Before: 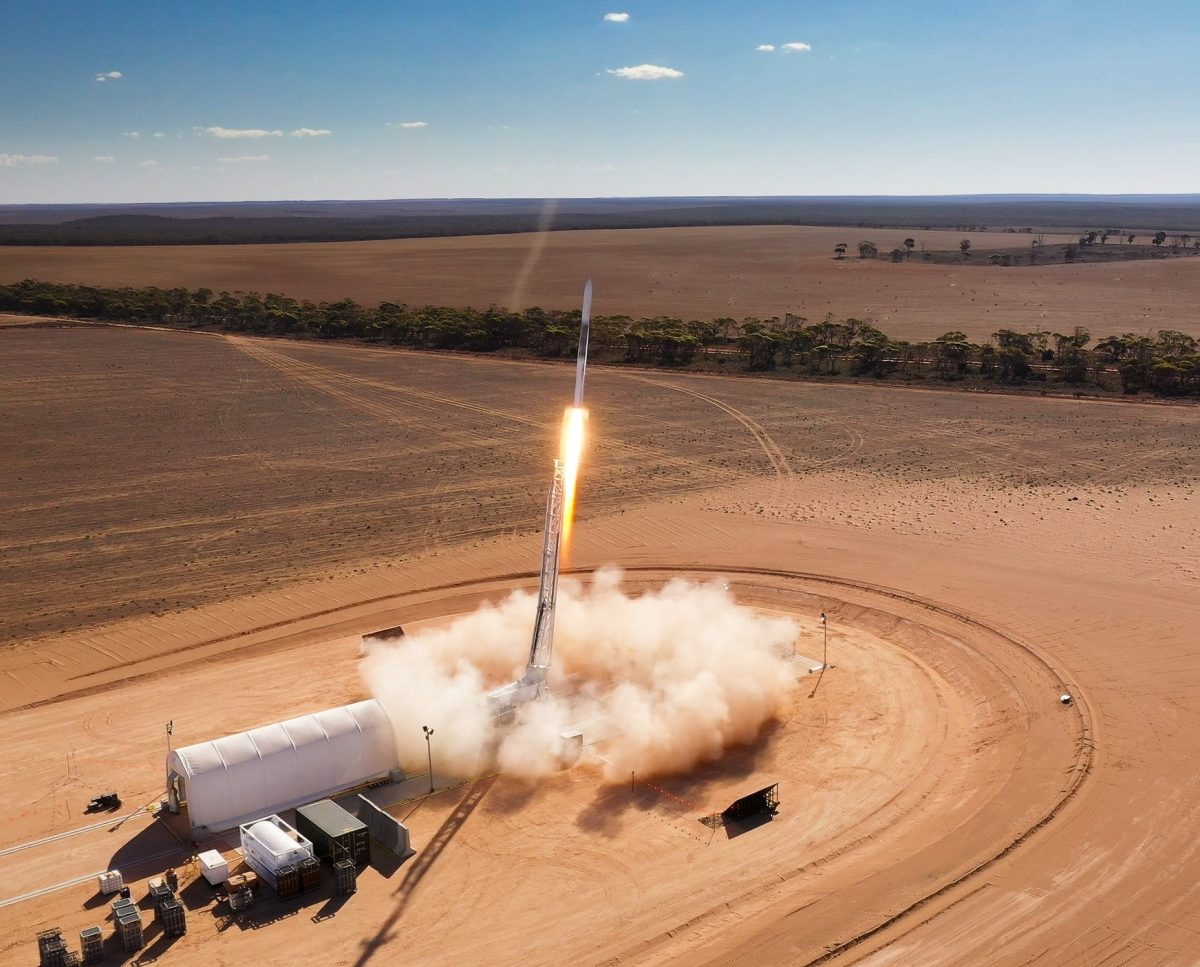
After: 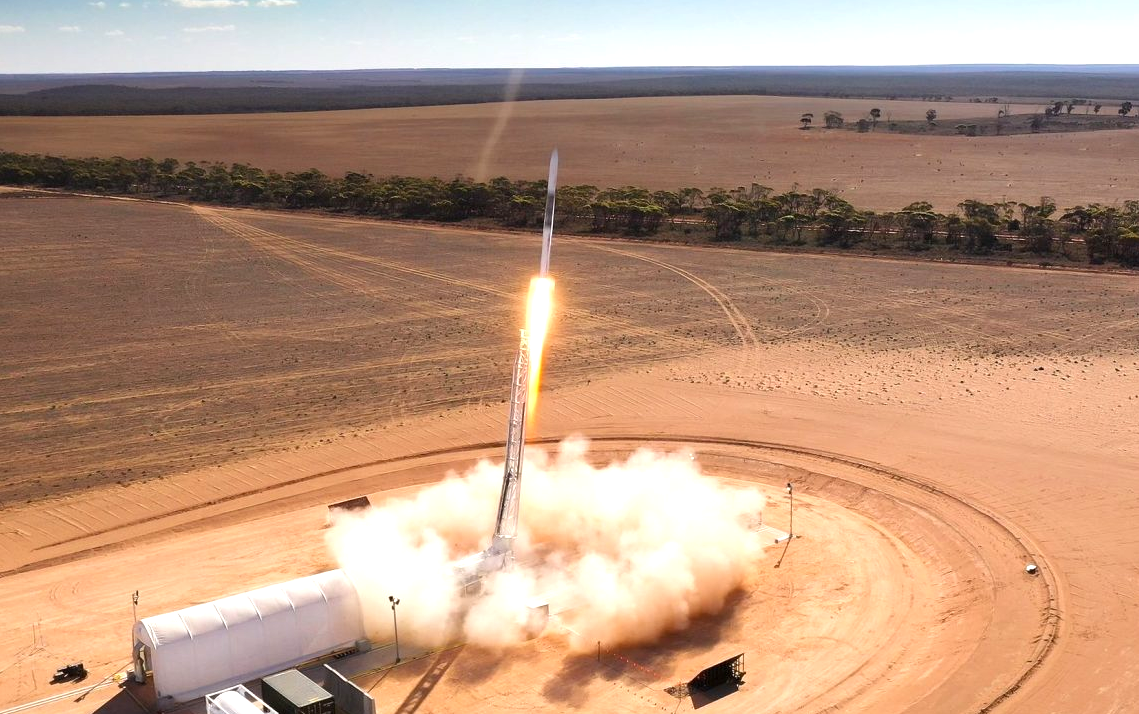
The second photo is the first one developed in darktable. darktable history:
crop and rotate: left 2.884%, top 13.466%, right 2.13%, bottom 12.668%
exposure: exposure 0.6 EV, compensate highlight preservation false
